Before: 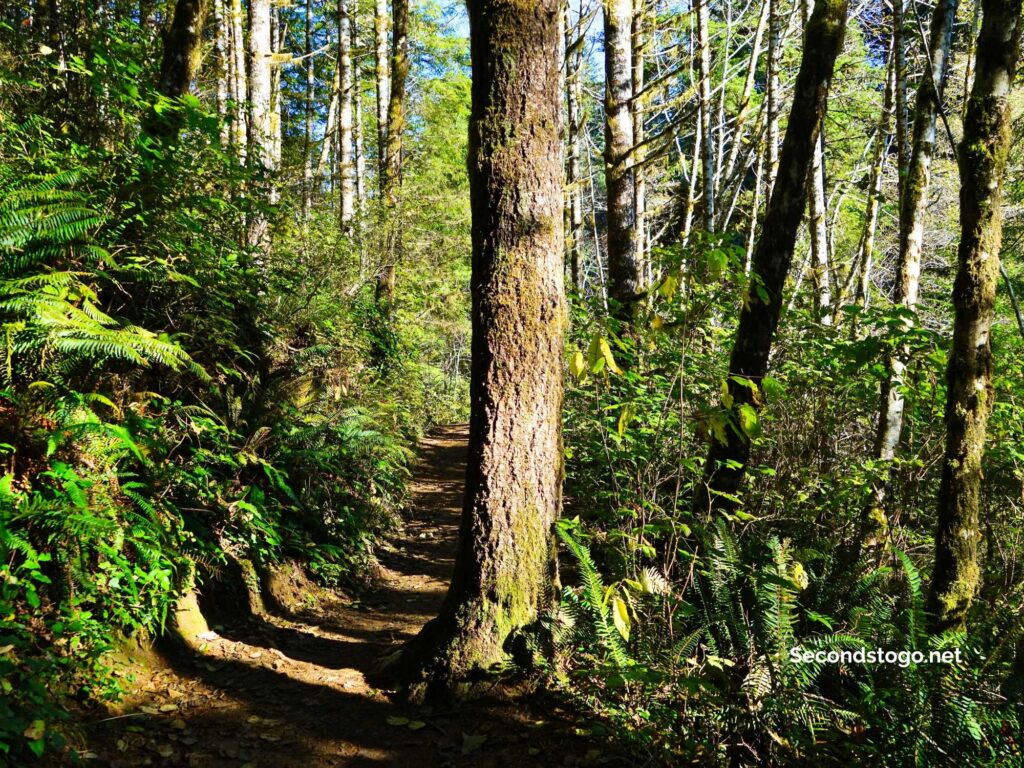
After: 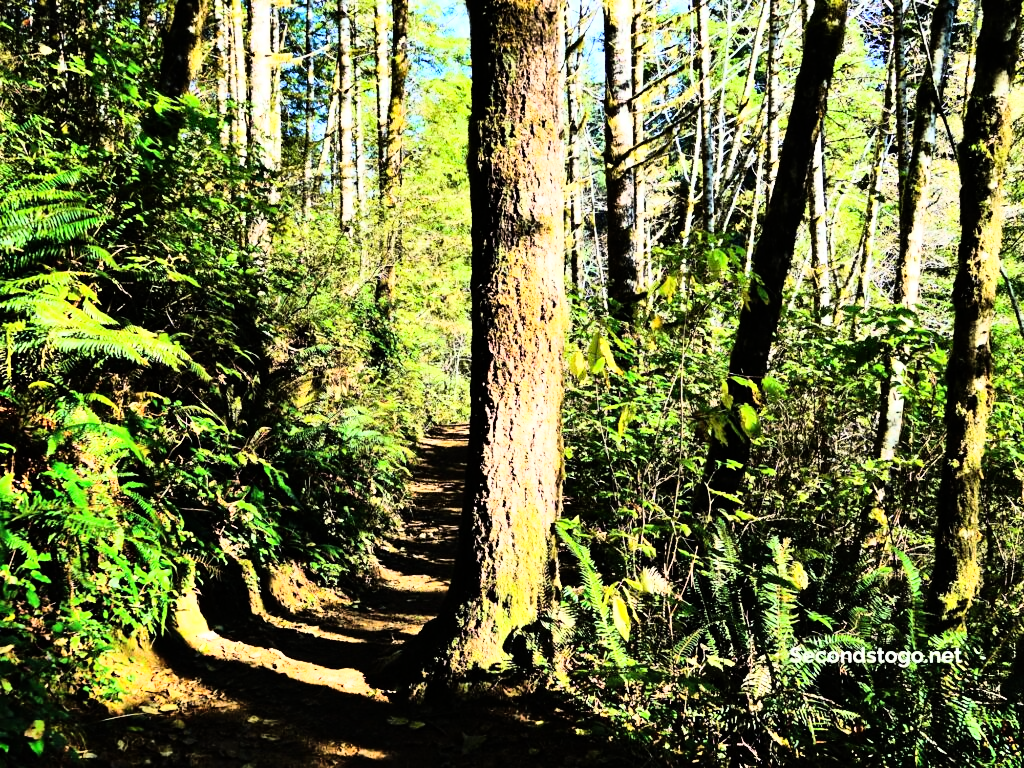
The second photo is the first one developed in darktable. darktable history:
shadows and highlights: soften with gaussian
rgb curve: curves: ch0 [(0, 0) (0.21, 0.15) (0.24, 0.21) (0.5, 0.75) (0.75, 0.96) (0.89, 0.99) (1, 1)]; ch1 [(0, 0.02) (0.21, 0.13) (0.25, 0.2) (0.5, 0.67) (0.75, 0.9) (0.89, 0.97) (1, 1)]; ch2 [(0, 0.02) (0.21, 0.13) (0.25, 0.2) (0.5, 0.67) (0.75, 0.9) (0.89, 0.97) (1, 1)], compensate middle gray true
